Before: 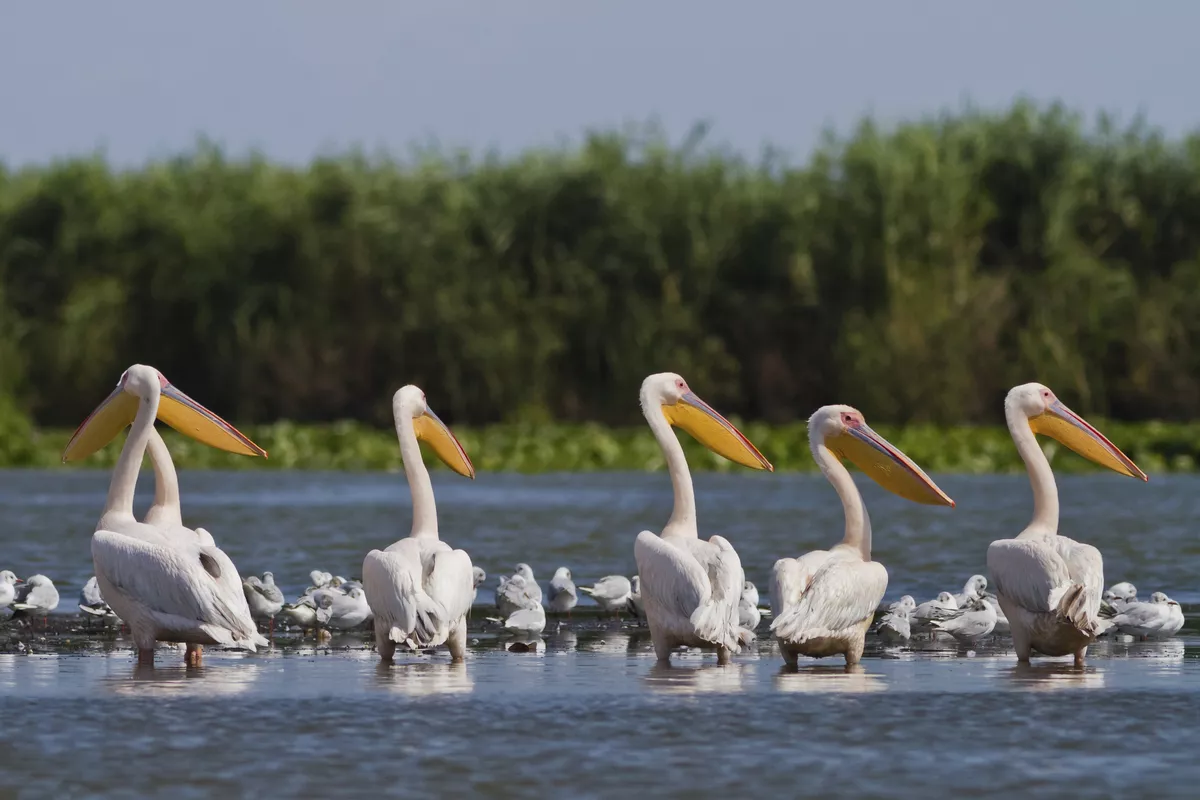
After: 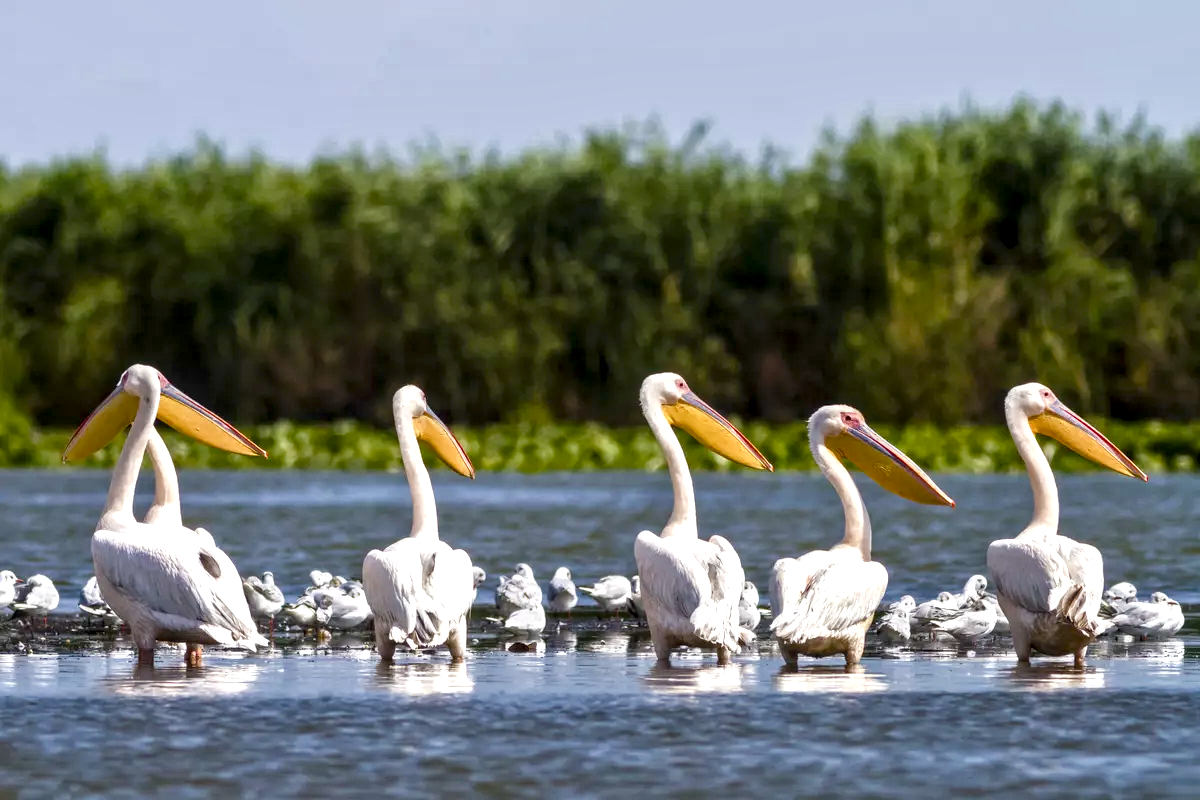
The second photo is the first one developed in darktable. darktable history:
tone equalizer: on, module defaults
color balance rgb: perceptual saturation grading › global saturation 25%, perceptual saturation grading › highlights -50%, perceptual saturation grading › shadows 30%, perceptual brilliance grading › global brilliance 12%, global vibrance 20%
local contrast: detail 160%
shadows and highlights: shadows -12.5, white point adjustment 4, highlights 28.33
